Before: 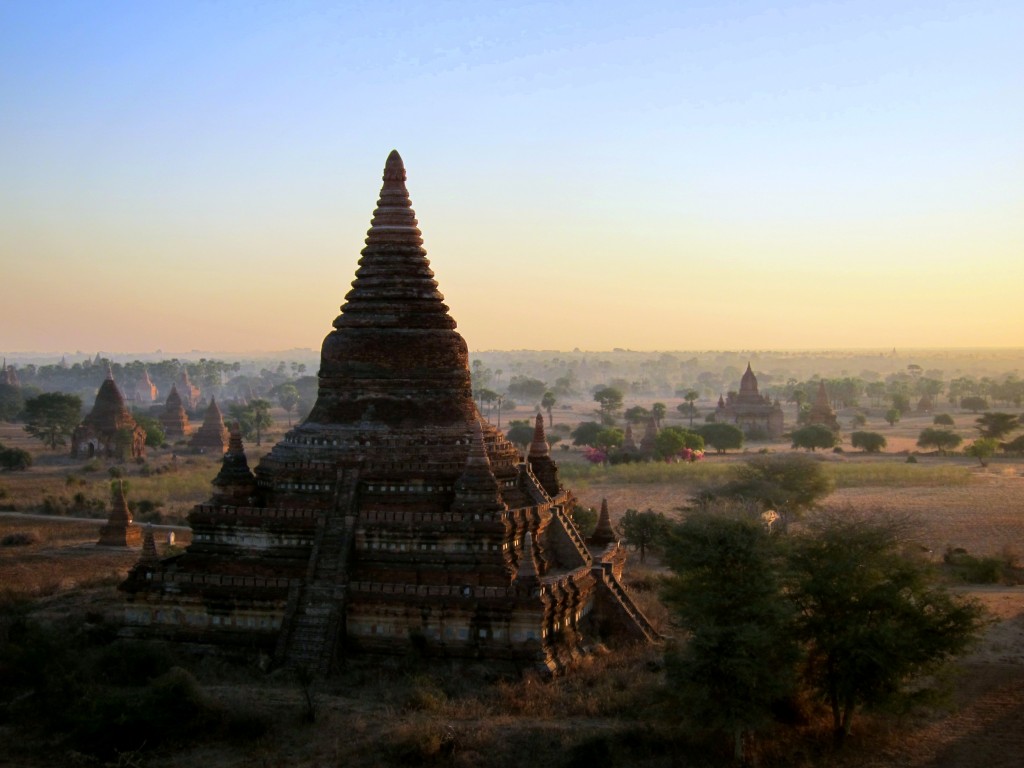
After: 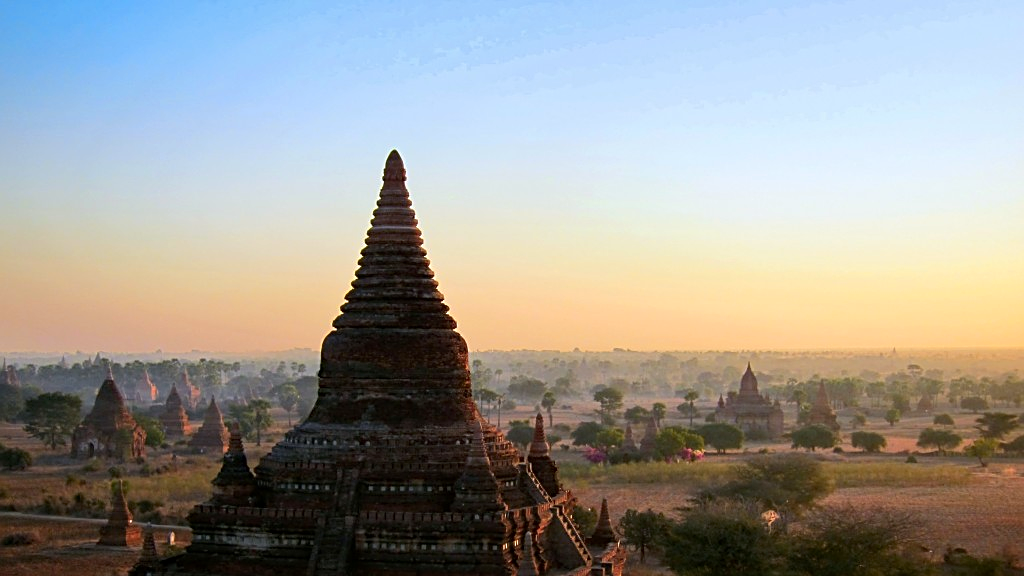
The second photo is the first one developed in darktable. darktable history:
haze removal: compatibility mode true, adaptive false
sharpen: on, module defaults
color zones: curves: ch1 [(0.239, 0.552) (0.75, 0.5)]; ch2 [(0.25, 0.462) (0.749, 0.457)], mix 25.94%
crop: bottom 24.988%
